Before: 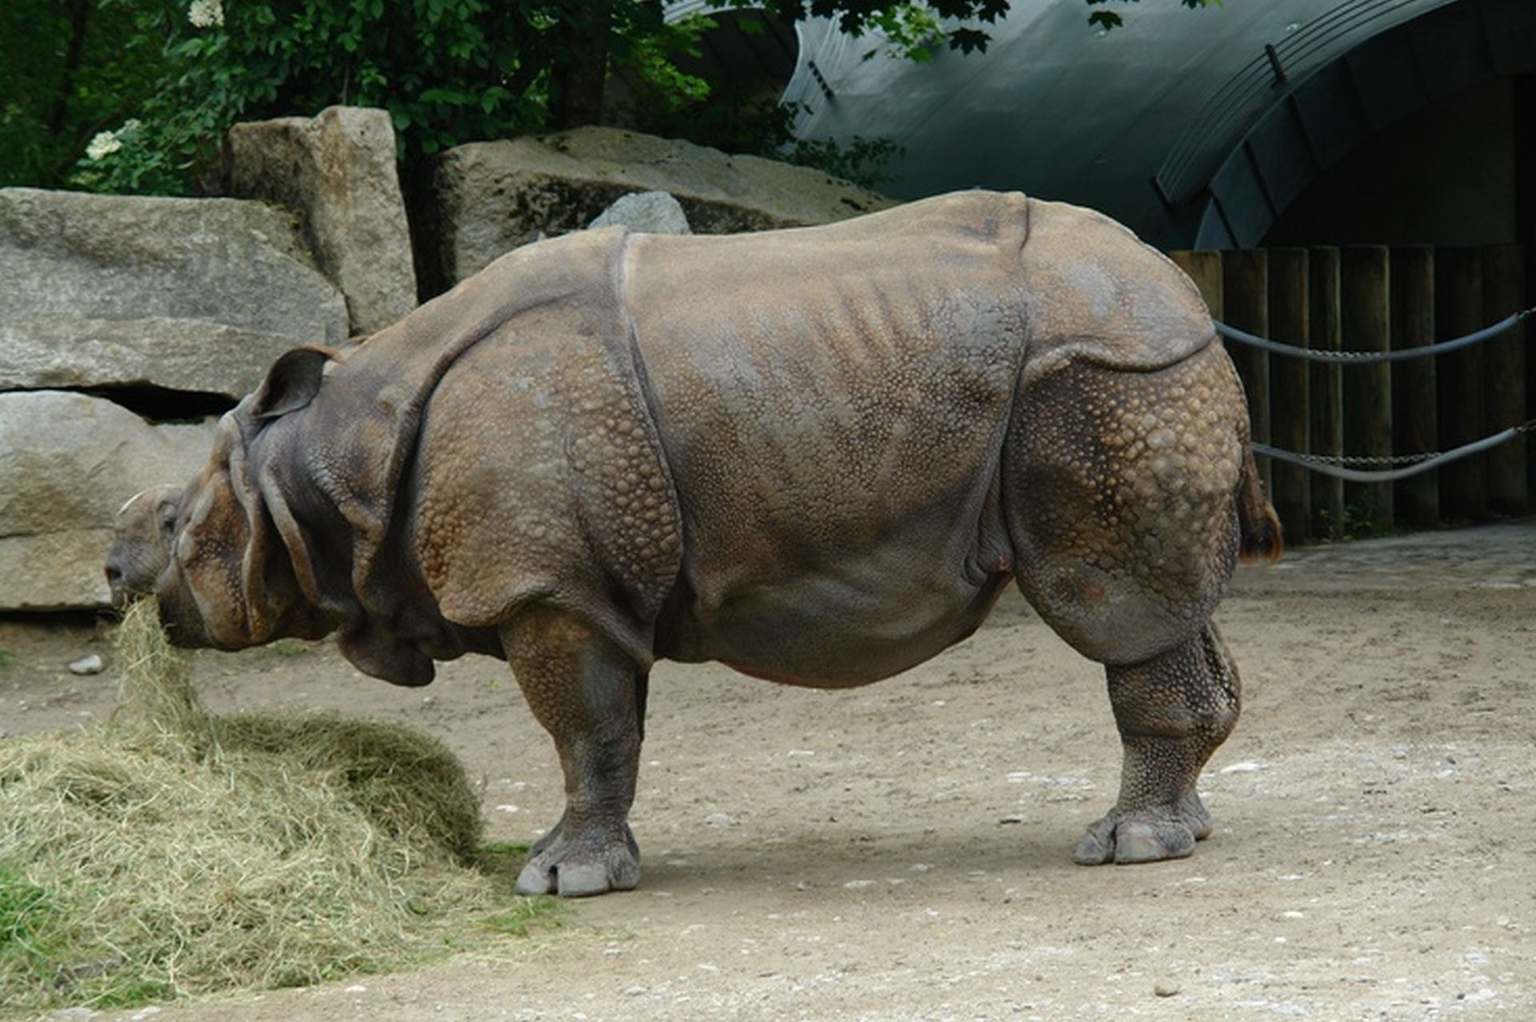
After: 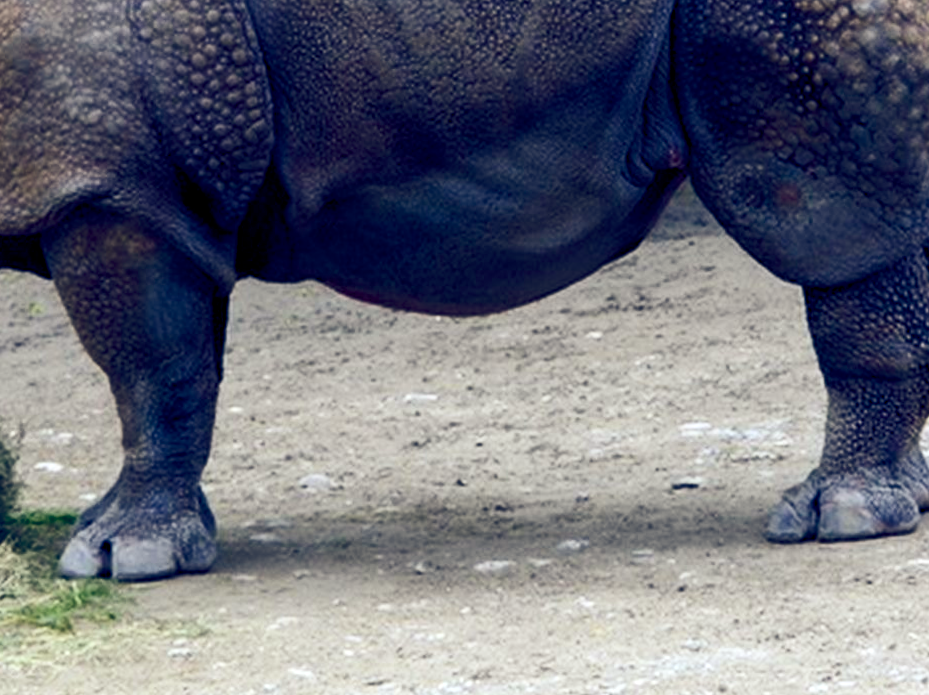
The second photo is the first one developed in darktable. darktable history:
shadows and highlights: shadows 25, highlights -25
color balance rgb: shadows lift › luminance -41.13%, shadows lift › chroma 14.13%, shadows lift › hue 260°, power › luminance -3.76%, power › chroma 0.56%, power › hue 40.37°, highlights gain › luminance 16.81%, highlights gain › chroma 2.94%, highlights gain › hue 260°, global offset › luminance -0.29%, global offset › chroma 0.31%, global offset › hue 260°, perceptual saturation grading › global saturation 20%, perceptual saturation grading › highlights -13.92%, perceptual saturation grading › shadows 50%
crop: left 29.672%, top 41.786%, right 20.851%, bottom 3.487%
contrast brightness saturation: contrast 0.22
rotate and perspective: rotation 0.226°, lens shift (vertical) -0.042, crop left 0.023, crop right 0.982, crop top 0.006, crop bottom 0.994
